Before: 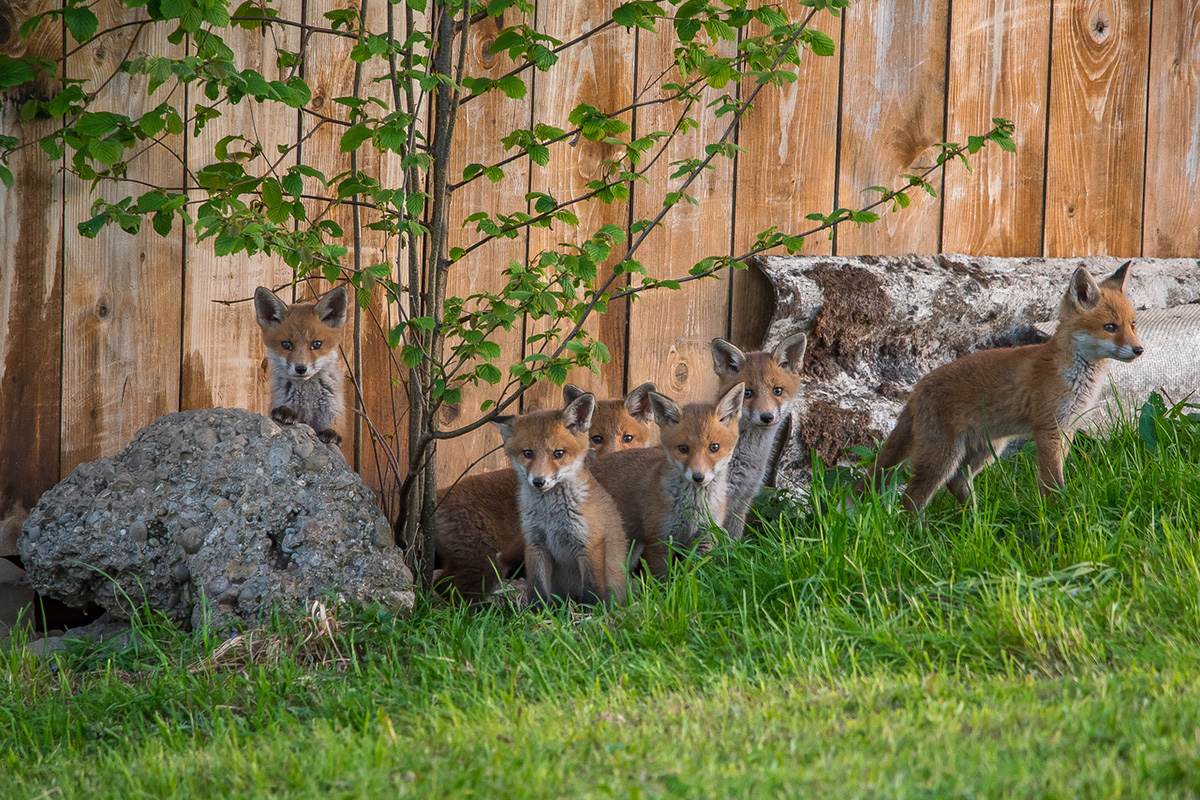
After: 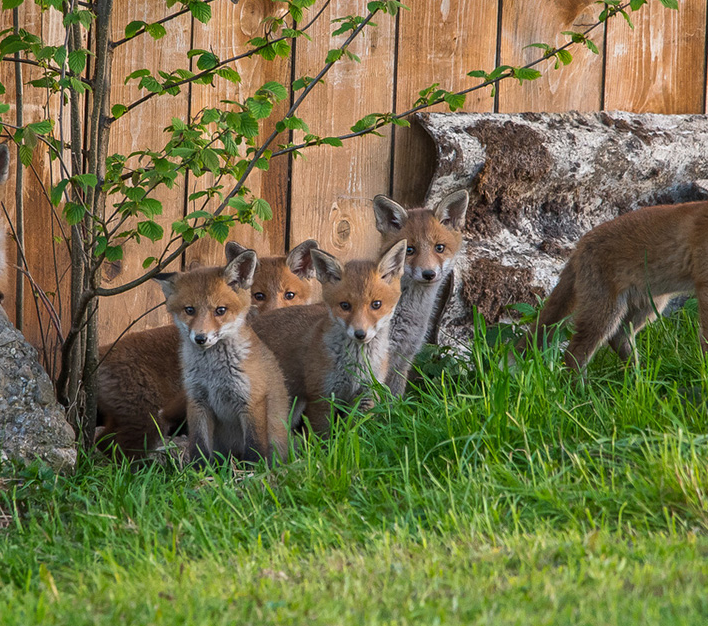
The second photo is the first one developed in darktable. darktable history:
crop and rotate: left 28.235%, top 17.876%, right 12.739%, bottom 3.77%
shadows and highlights: shadows 25.55, highlights -48.27, soften with gaussian
